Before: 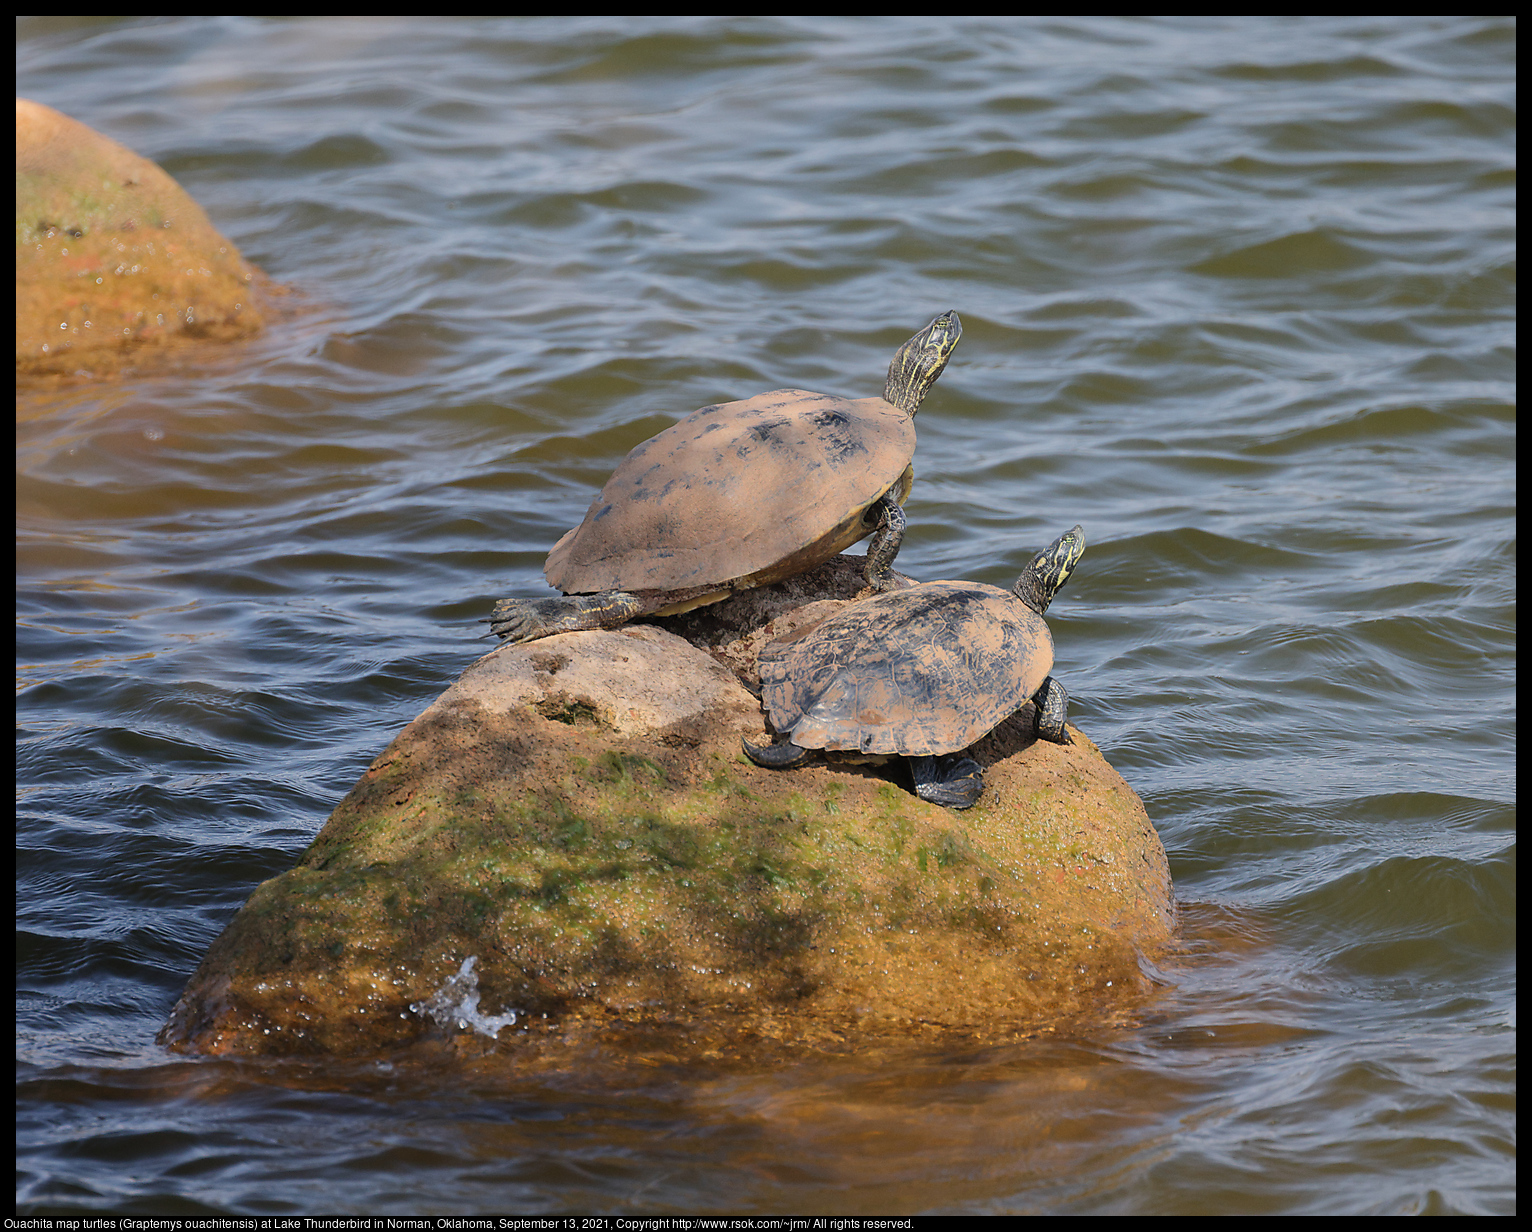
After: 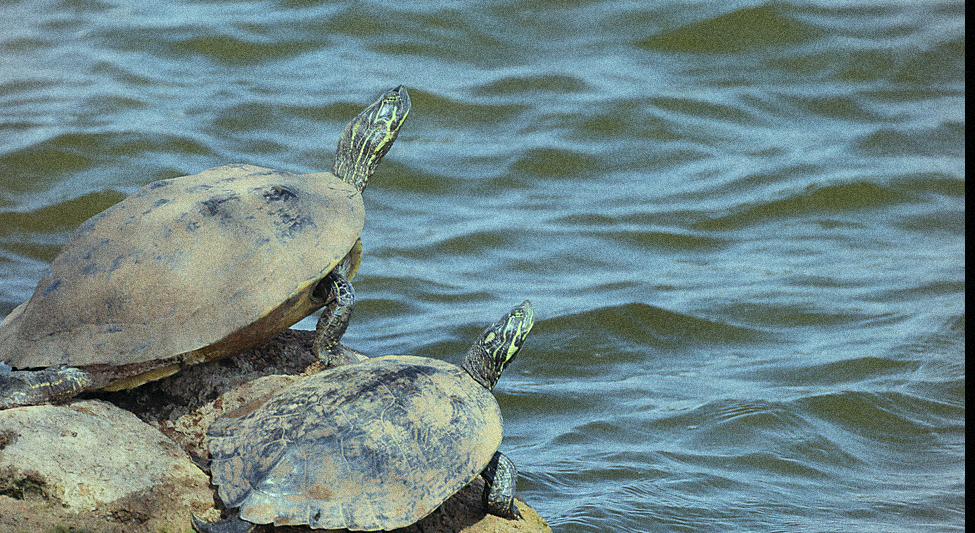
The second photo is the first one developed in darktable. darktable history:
crop: left 36.005%, top 18.293%, right 0.31%, bottom 38.444%
grain: coarseness 14.49 ISO, strength 48.04%, mid-tones bias 35%
color balance: mode lift, gamma, gain (sRGB), lift [0.997, 0.979, 1.021, 1.011], gamma [1, 1.084, 0.916, 0.998], gain [1, 0.87, 1.13, 1.101], contrast 4.55%, contrast fulcrum 38.24%, output saturation 104.09%
vignetting: brightness -0.167
